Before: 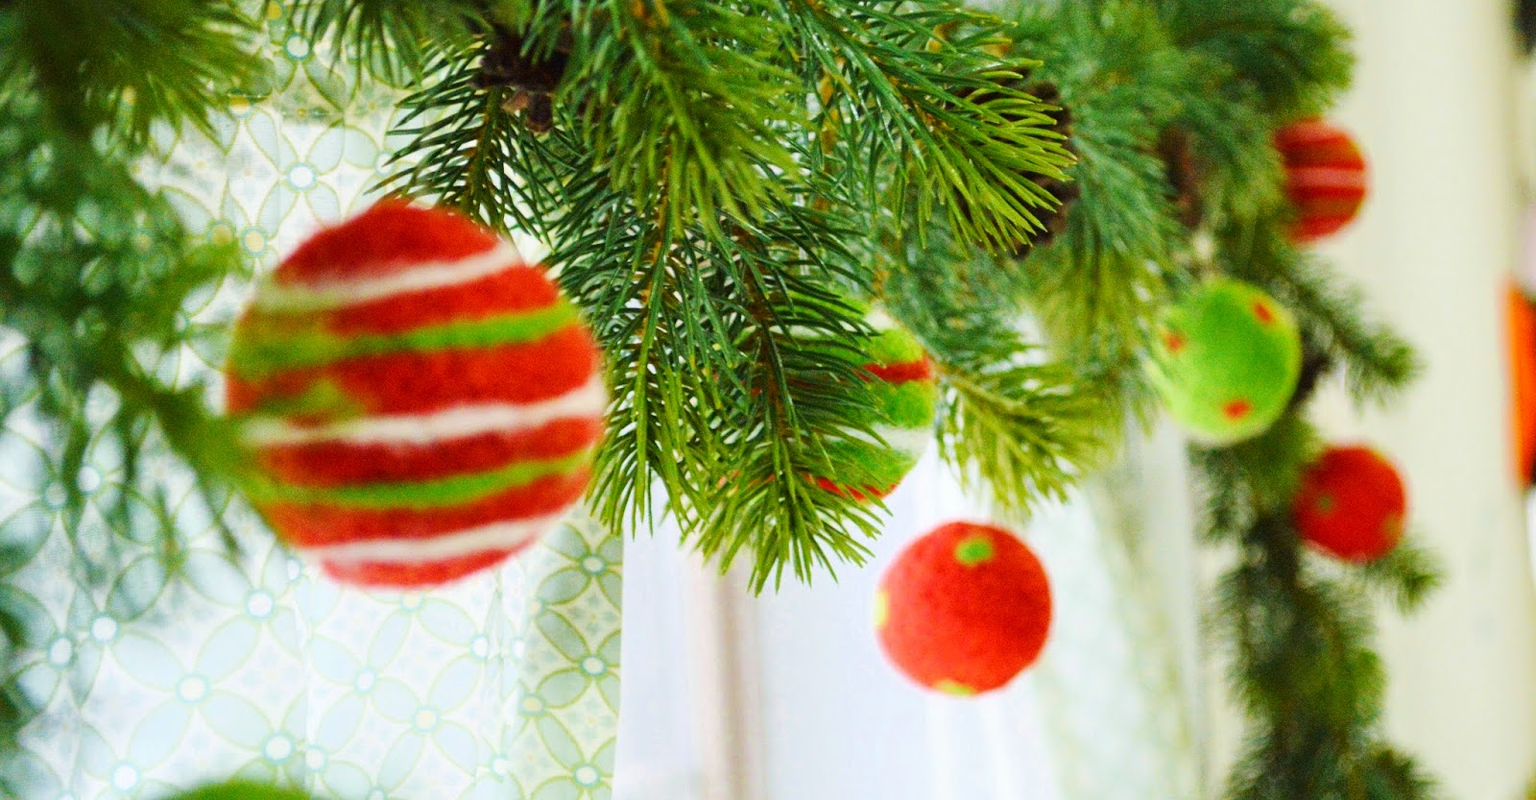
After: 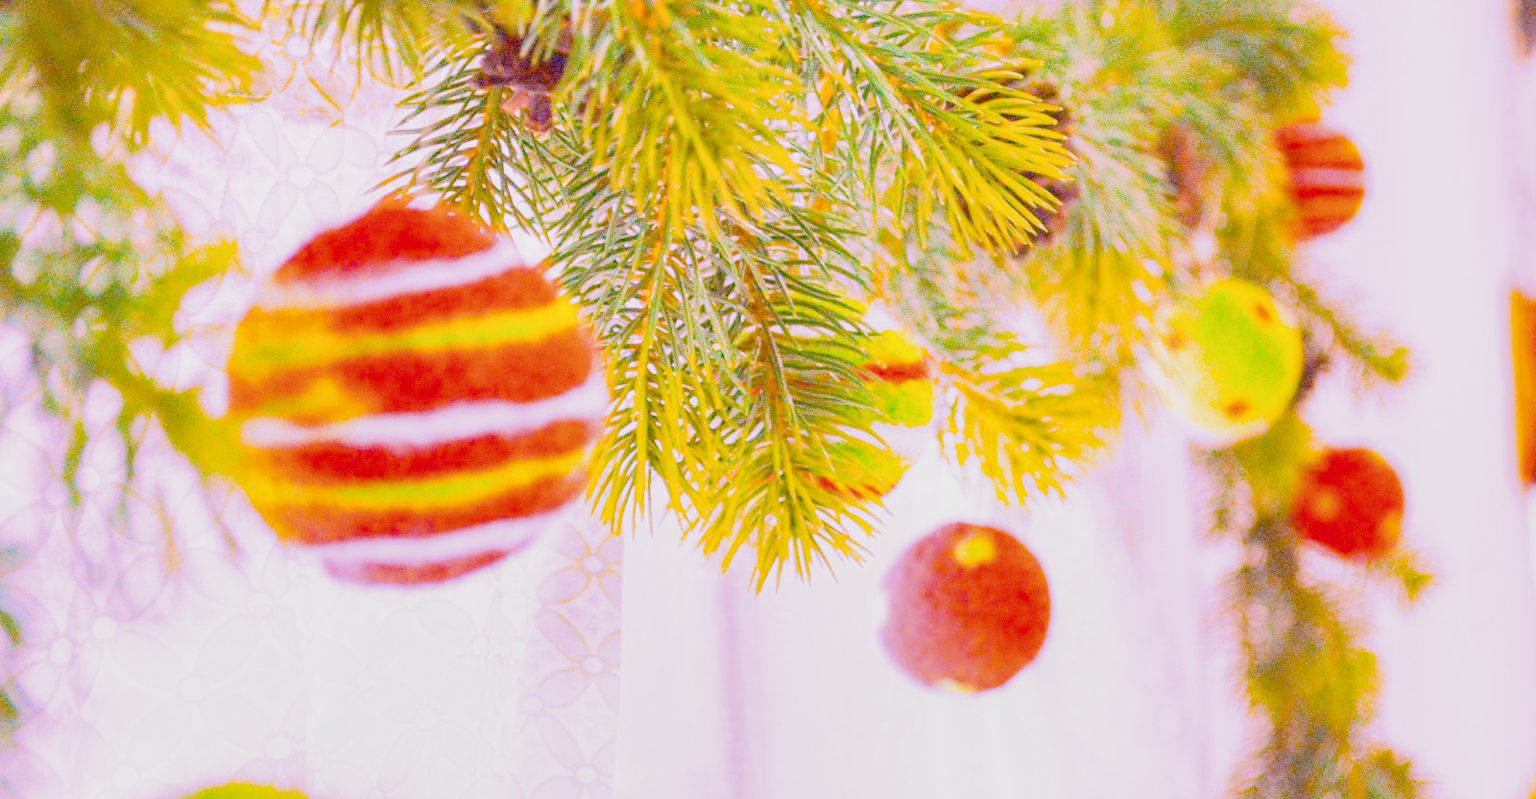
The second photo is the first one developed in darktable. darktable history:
raw chromatic aberrations: on, module defaults
exposure: black level correction 0.001, exposure 0.5 EV, compensate exposure bias true, compensate highlight preservation false
filmic rgb: black relative exposure -7.65 EV, white relative exposure 4.56 EV, hardness 3.61
highlight reconstruction: method reconstruct color, iterations 1, diameter of reconstruction 64 px
hot pixels: on, module defaults
lens correction: scale 1.01, crop 1, focal 85, aperture 2.8, distance 10.02, camera "Canon EOS RP", lens "Canon RF 85mm F2 MACRO IS STM"
raw denoise: x [[0, 0.25, 0.5, 0.75, 1] ×4]
tone equalizer "mask blending: all purposes": on, module defaults
white balance: red 1.943, blue 1.803
local contrast: detail 130%
color balance rgb: linear chroma grading › global chroma 15%, perceptual saturation grading › global saturation 30%
color zones: curves: ch0 [(0.068, 0.464) (0.25, 0.5) (0.48, 0.508) (0.75, 0.536) (0.886, 0.476) (0.967, 0.456)]; ch1 [(0.066, 0.456) (0.25, 0.5) (0.616, 0.508) (0.746, 0.56) (0.934, 0.444)]
